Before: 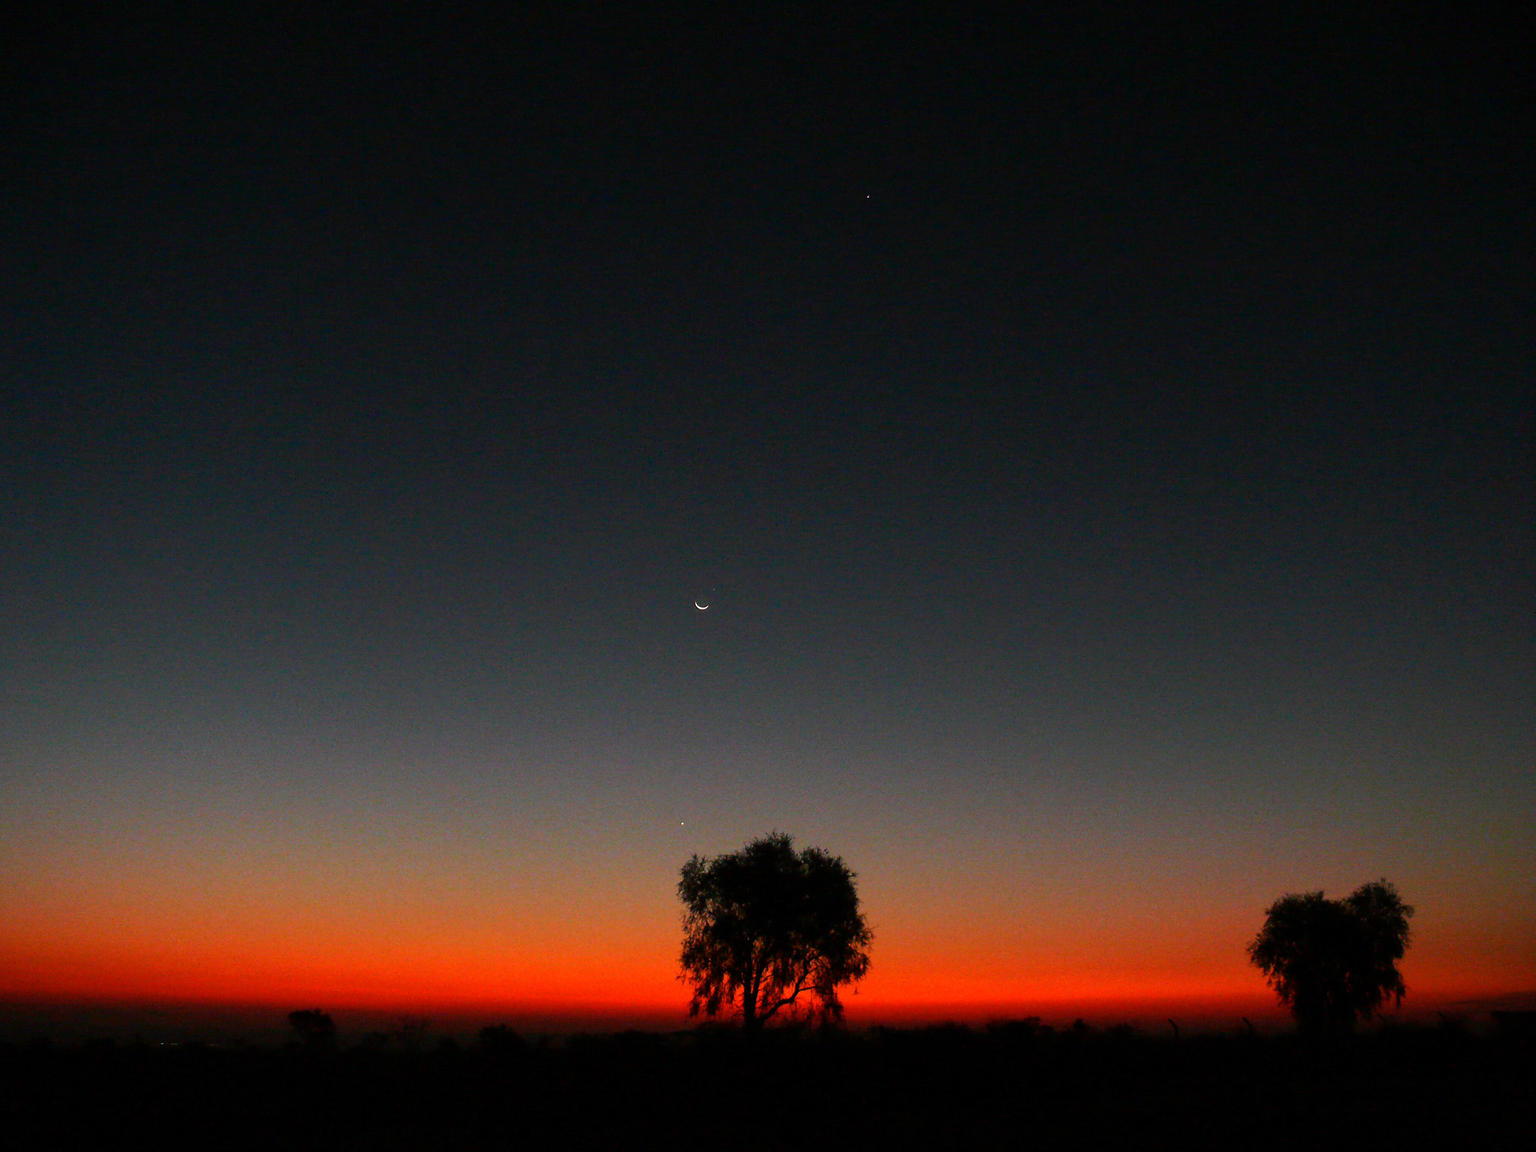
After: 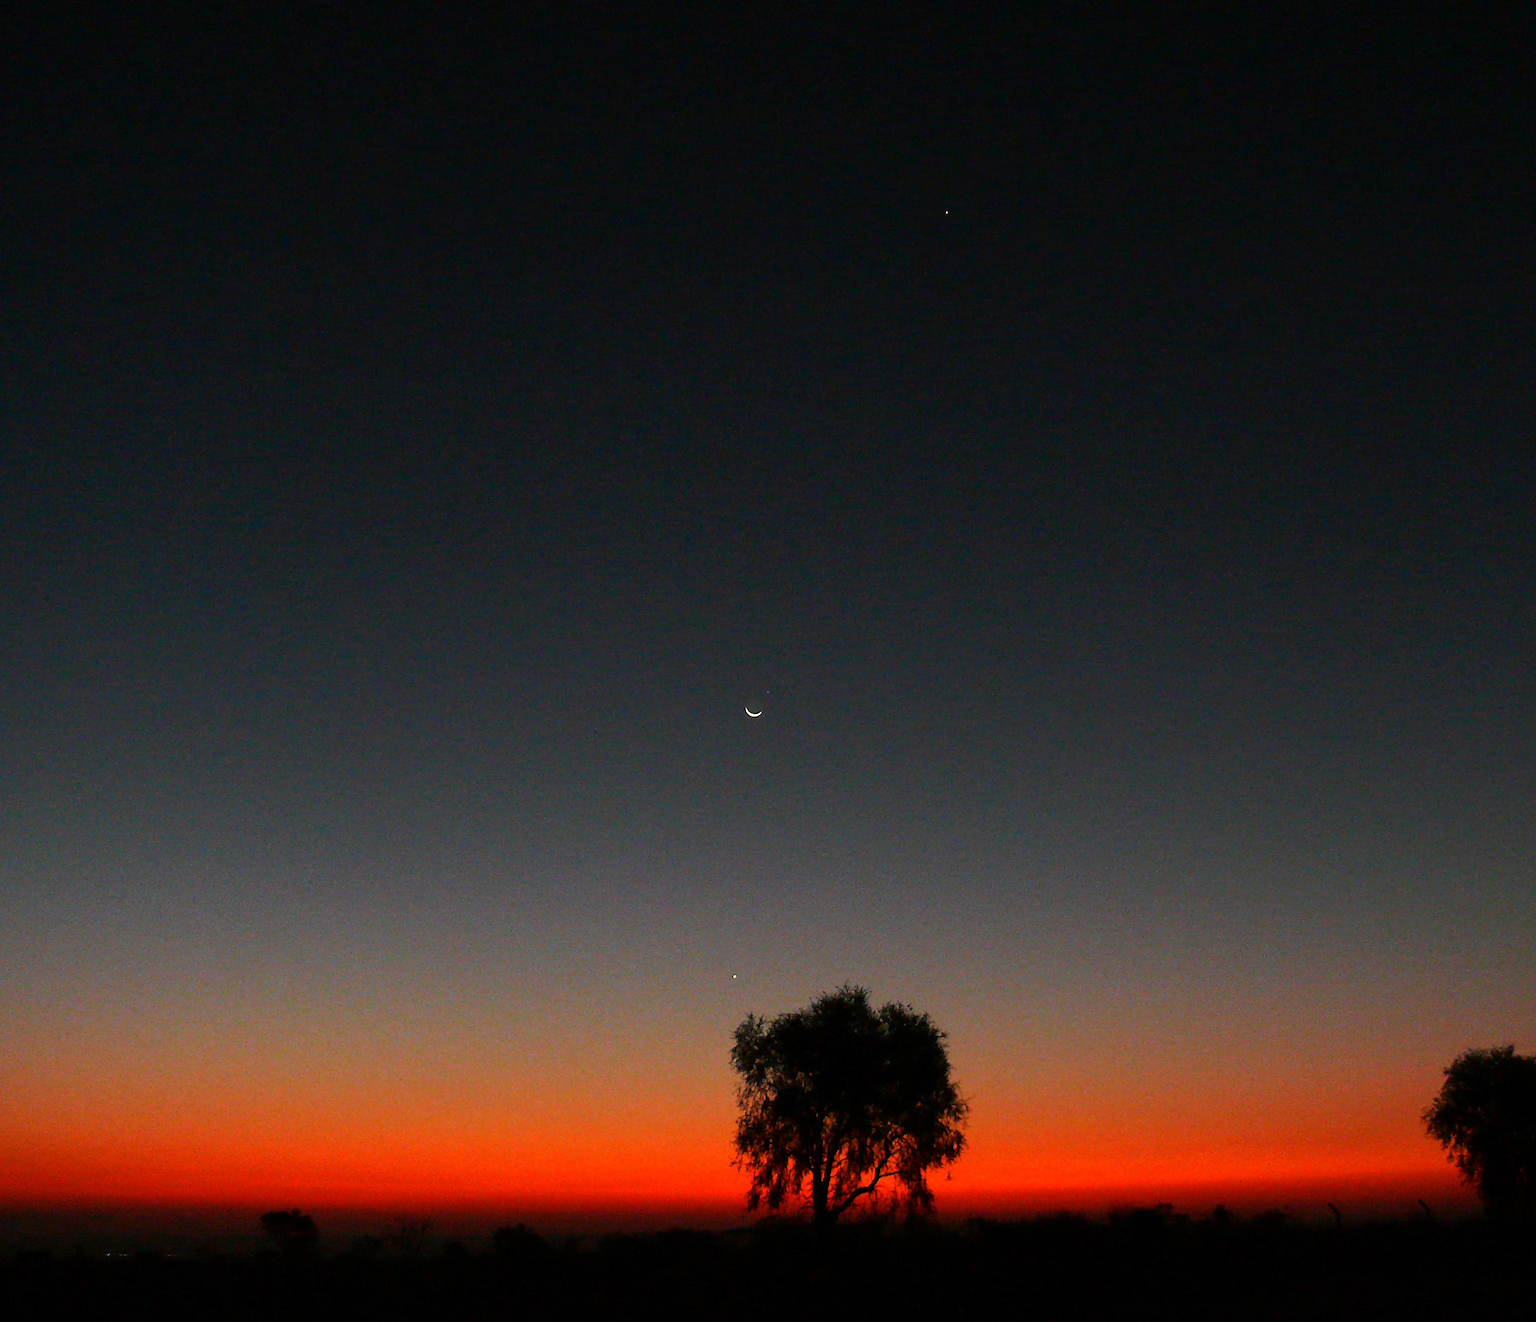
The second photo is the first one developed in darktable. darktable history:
sharpen: amount 0.2
crop and rotate: angle 1°, left 4.281%, top 0.642%, right 11.383%, bottom 2.486%
